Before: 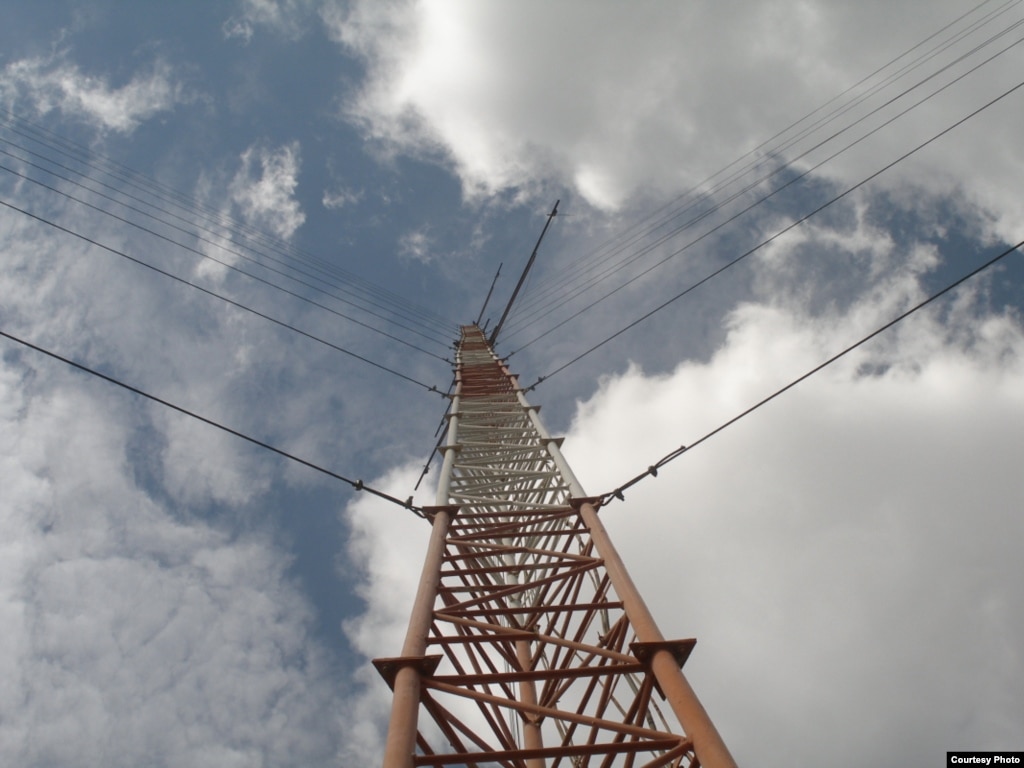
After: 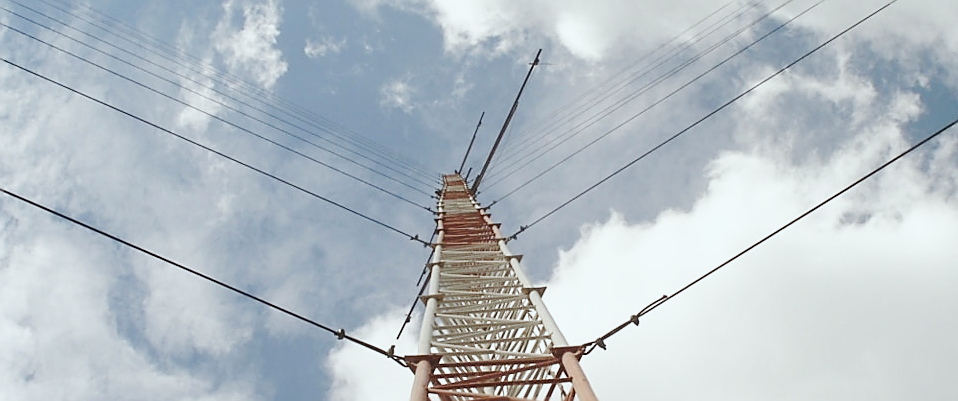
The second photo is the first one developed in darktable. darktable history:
color correction: highlights a* -2.91, highlights b* -2.03, shadows a* 2.2, shadows b* 2.74
crop: left 1.775%, top 19.675%, right 4.664%, bottom 28.068%
sharpen: radius 1.375, amount 1.237, threshold 0.669
base curve: curves: ch0 [(0, 0) (0.025, 0.046) (0.112, 0.277) (0.467, 0.74) (0.814, 0.929) (1, 0.942)], preserve colors none
